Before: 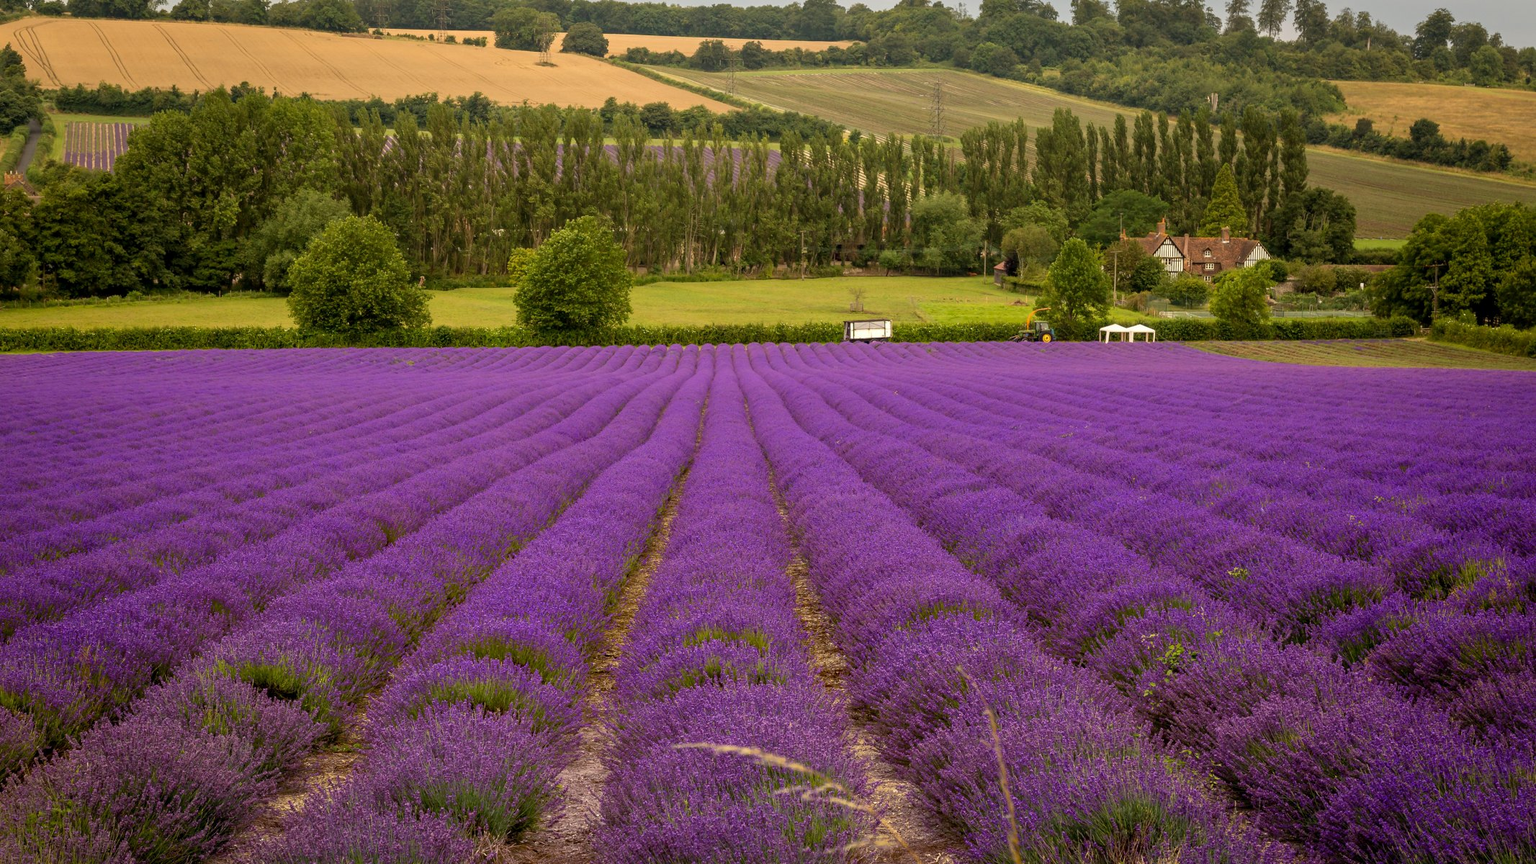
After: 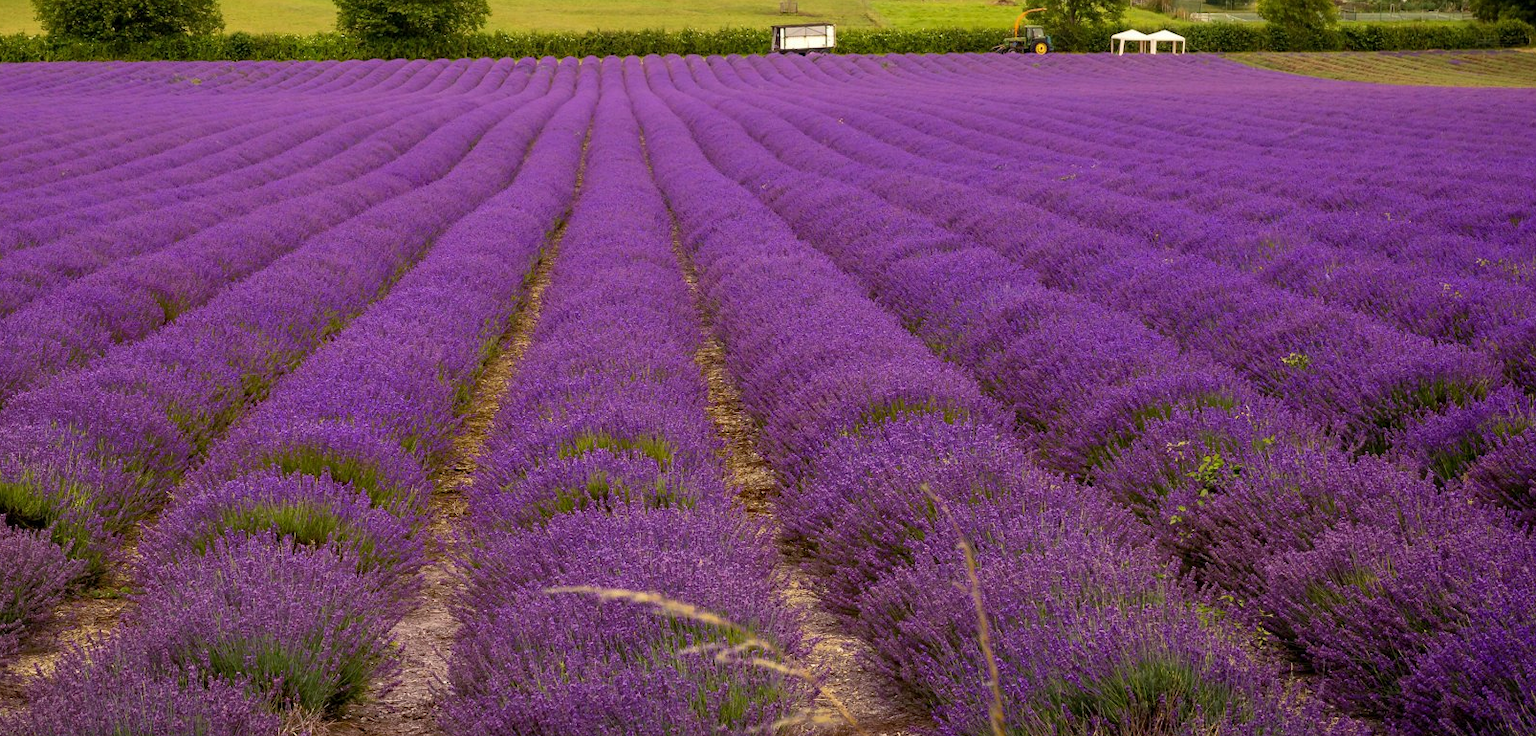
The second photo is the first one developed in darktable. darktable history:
crop and rotate: left 17.197%, top 34.958%, right 7.469%, bottom 0.832%
